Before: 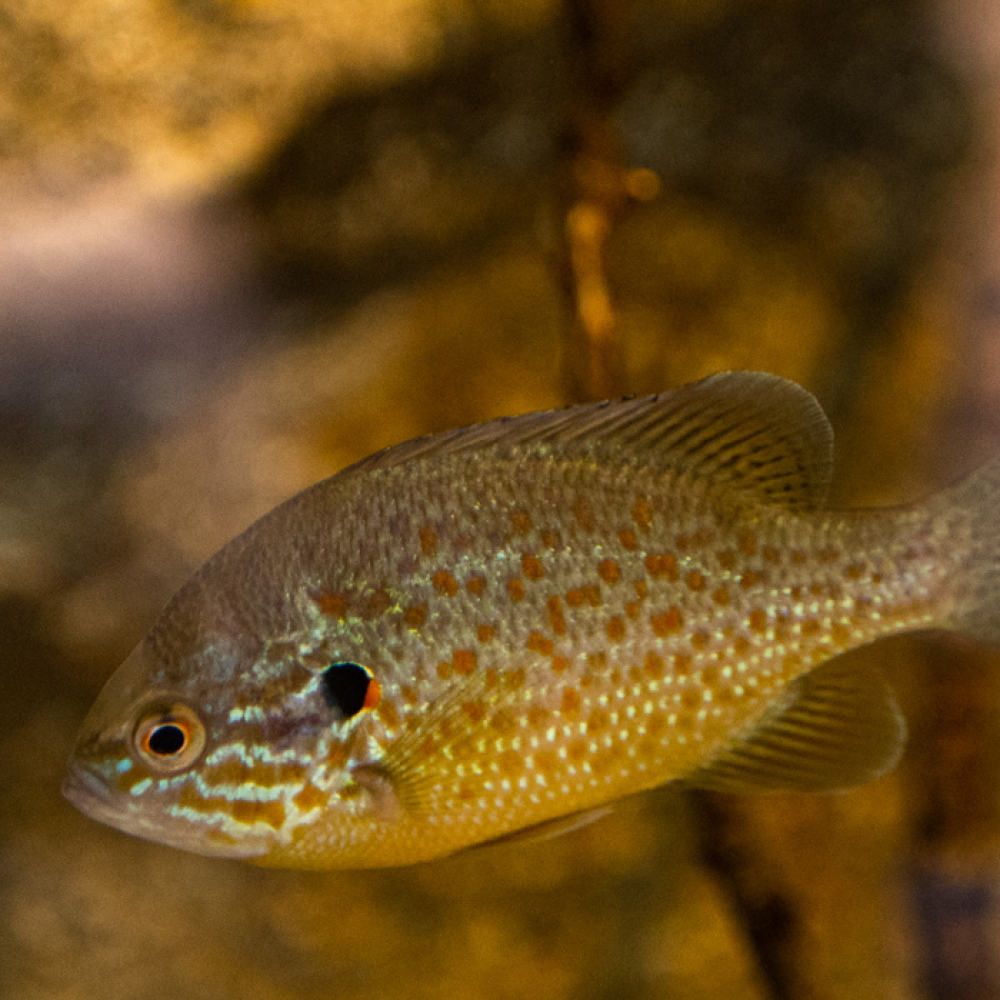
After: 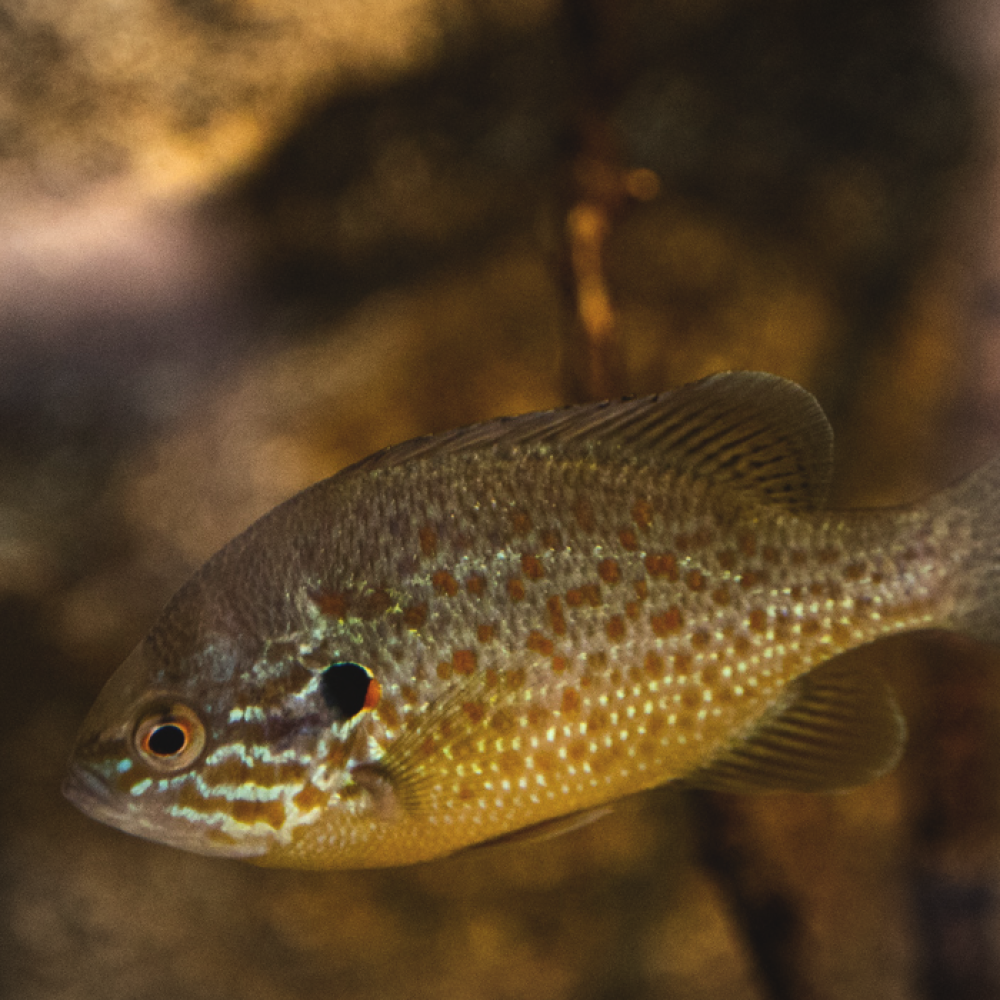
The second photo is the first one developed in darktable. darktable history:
exposure: black level correction -0.015, exposure -0.511 EV, compensate highlight preservation false
tone equalizer: -8 EV -0.761 EV, -7 EV -0.675 EV, -6 EV -0.562 EV, -5 EV -0.363 EV, -3 EV 0.366 EV, -2 EV 0.6 EV, -1 EV 0.693 EV, +0 EV 0.746 EV, edges refinement/feathering 500, mask exposure compensation -1.57 EV, preserve details no
vignetting: fall-off start 97.36%, fall-off radius 78.83%, width/height ratio 1.113
